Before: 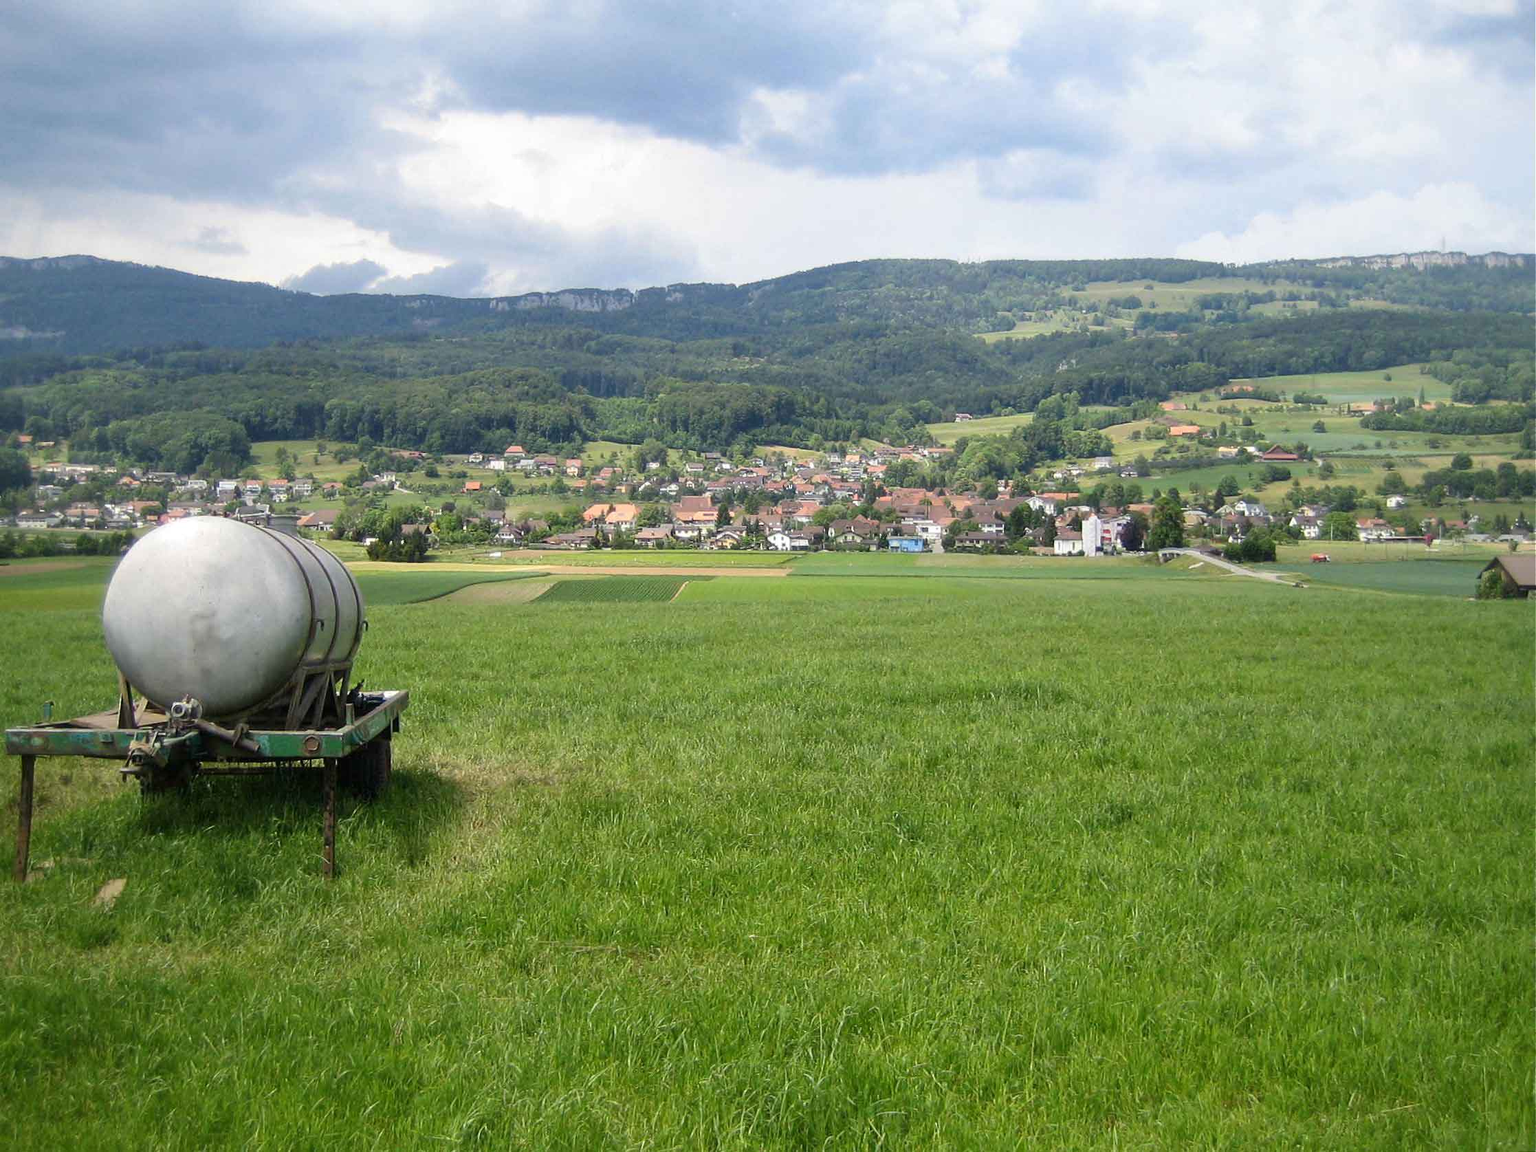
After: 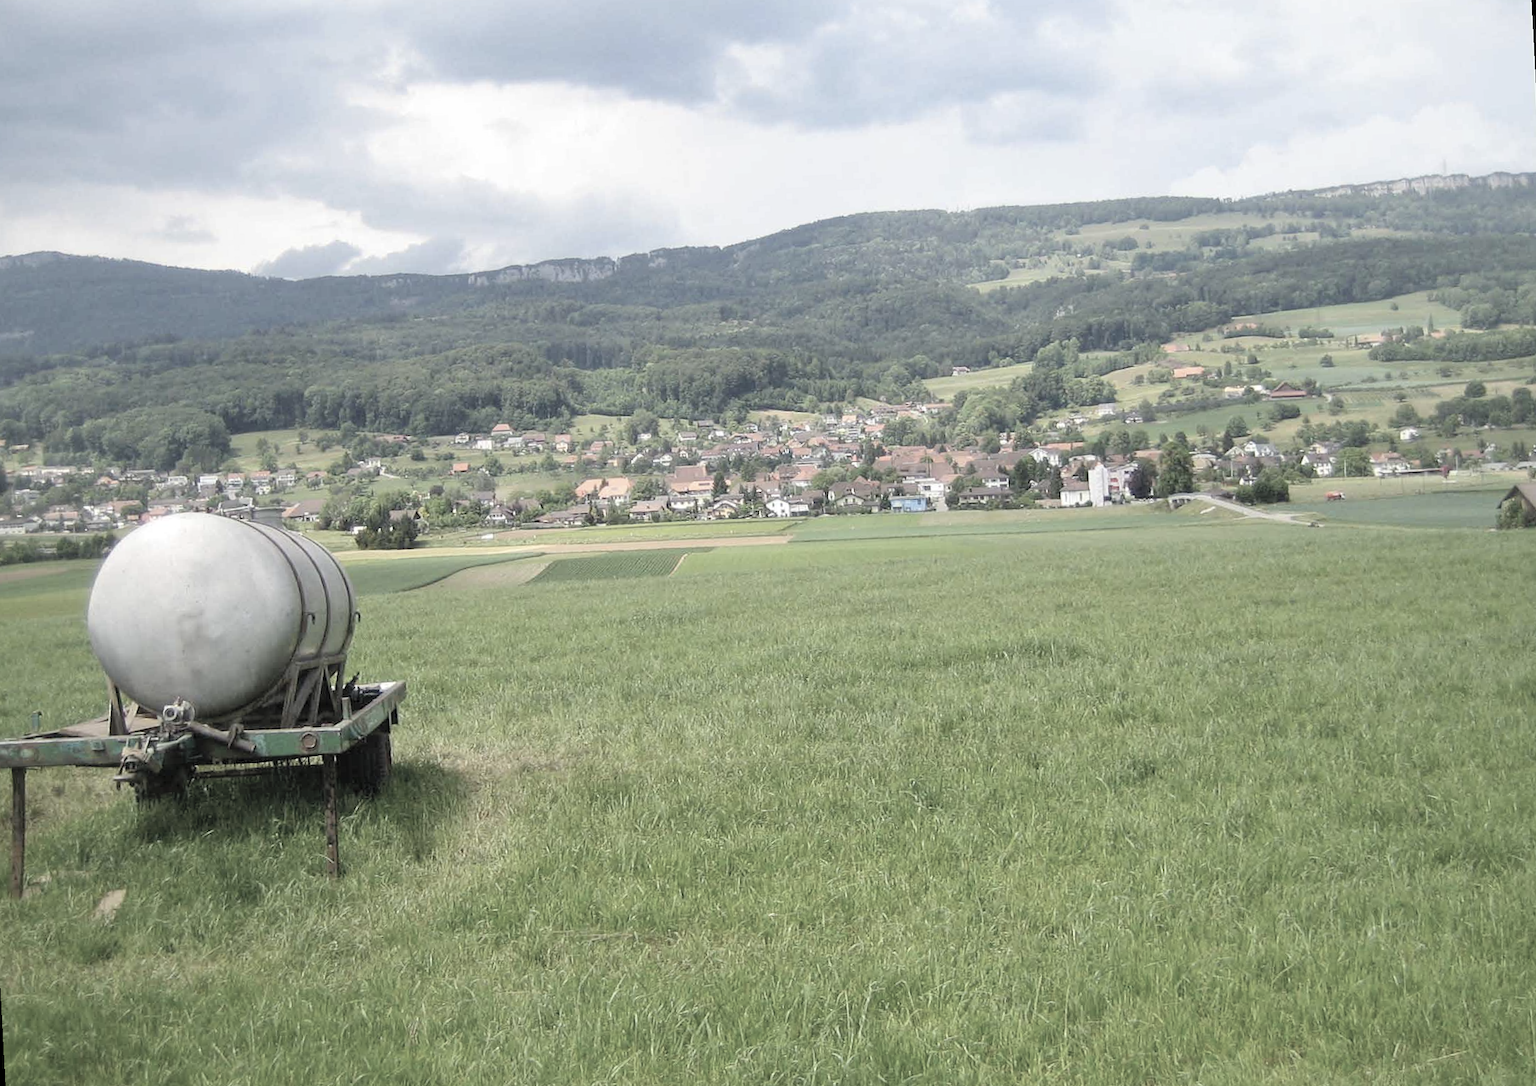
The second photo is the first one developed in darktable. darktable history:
contrast brightness saturation: brightness 0.18, saturation -0.5
rotate and perspective: rotation -3°, crop left 0.031, crop right 0.968, crop top 0.07, crop bottom 0.93
